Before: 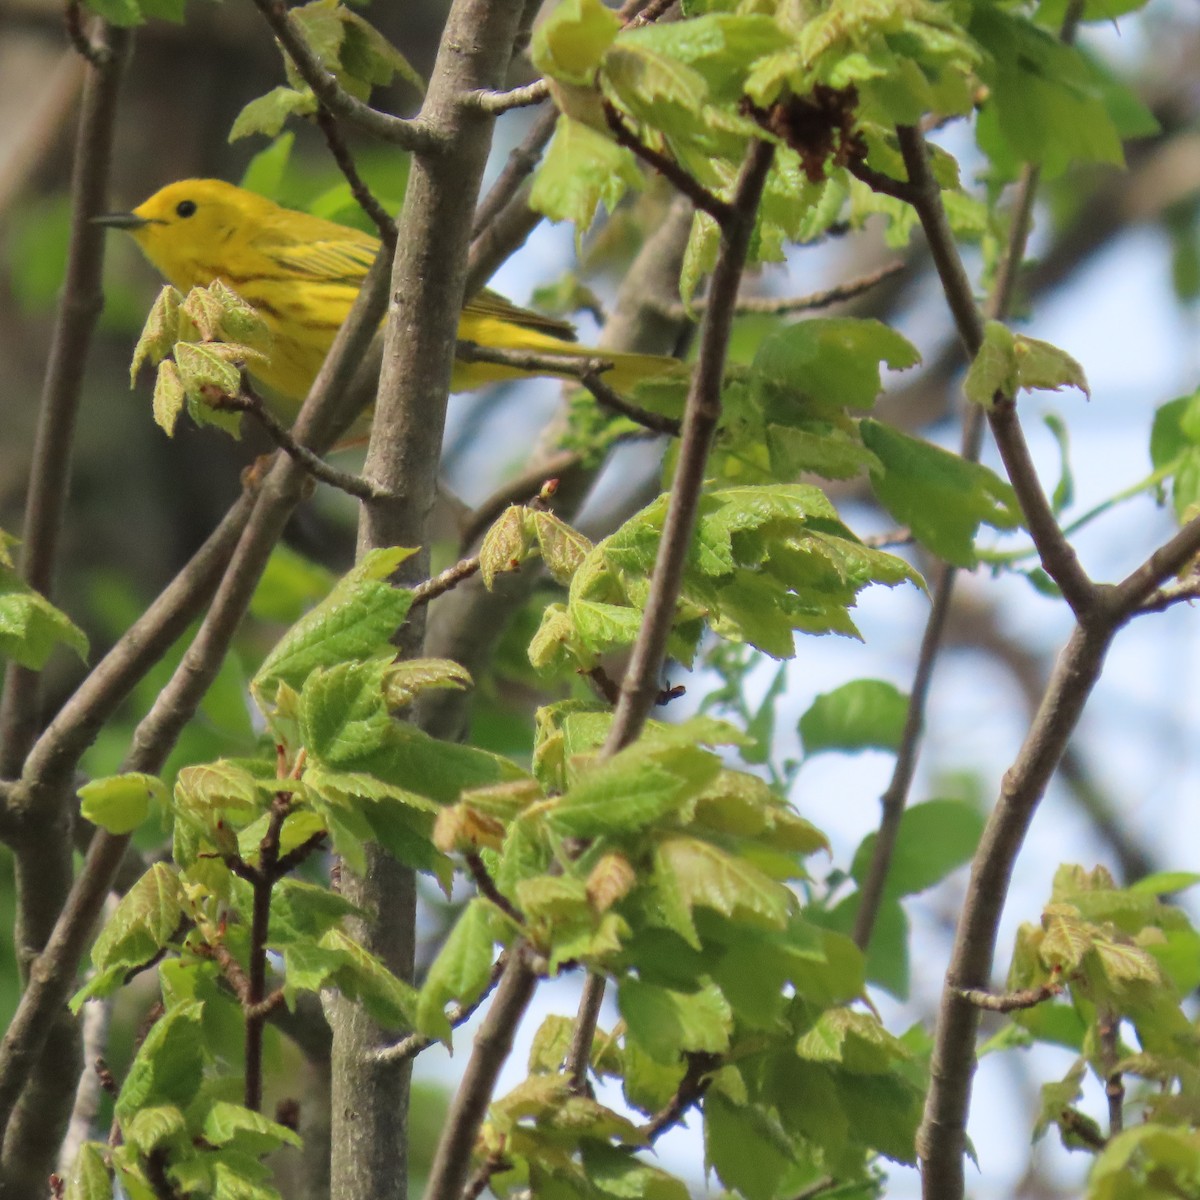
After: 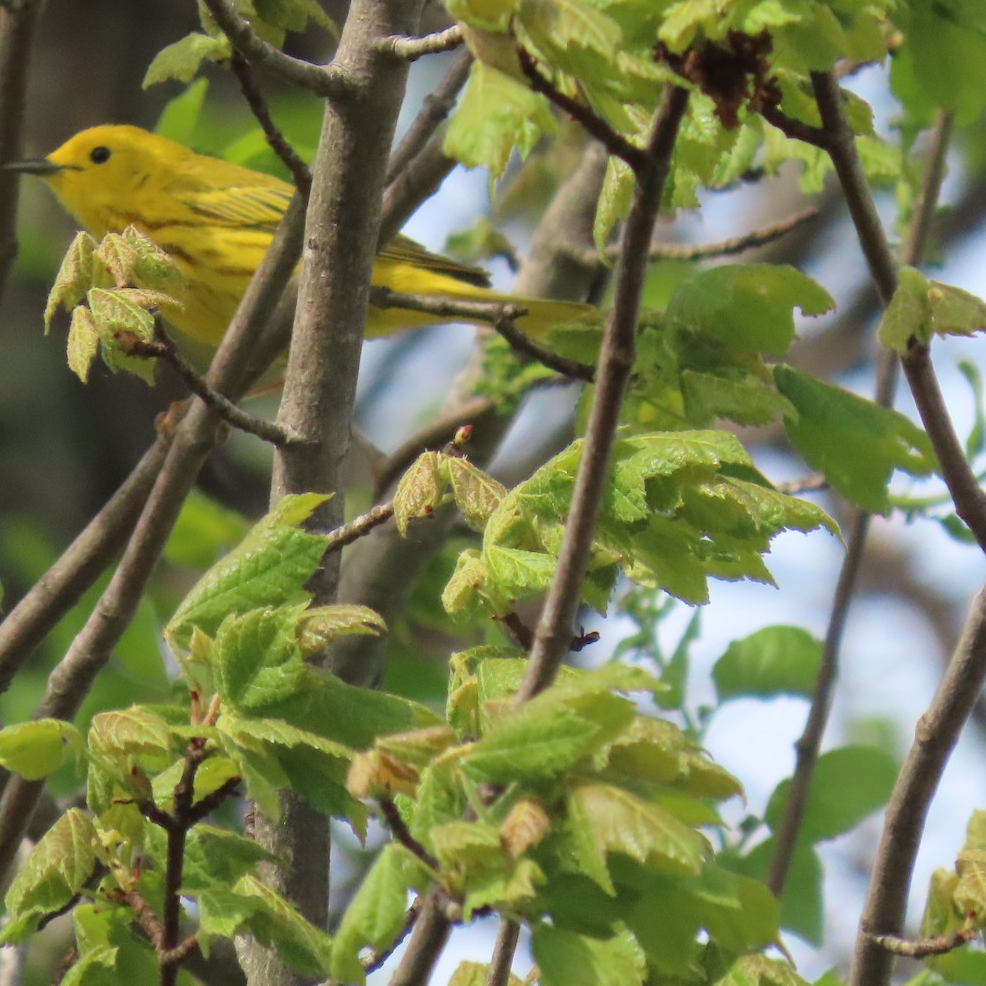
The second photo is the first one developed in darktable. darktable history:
crop and rotate: left 7.196%, top 4.574%, right 10.605%, bottom 13.178%
